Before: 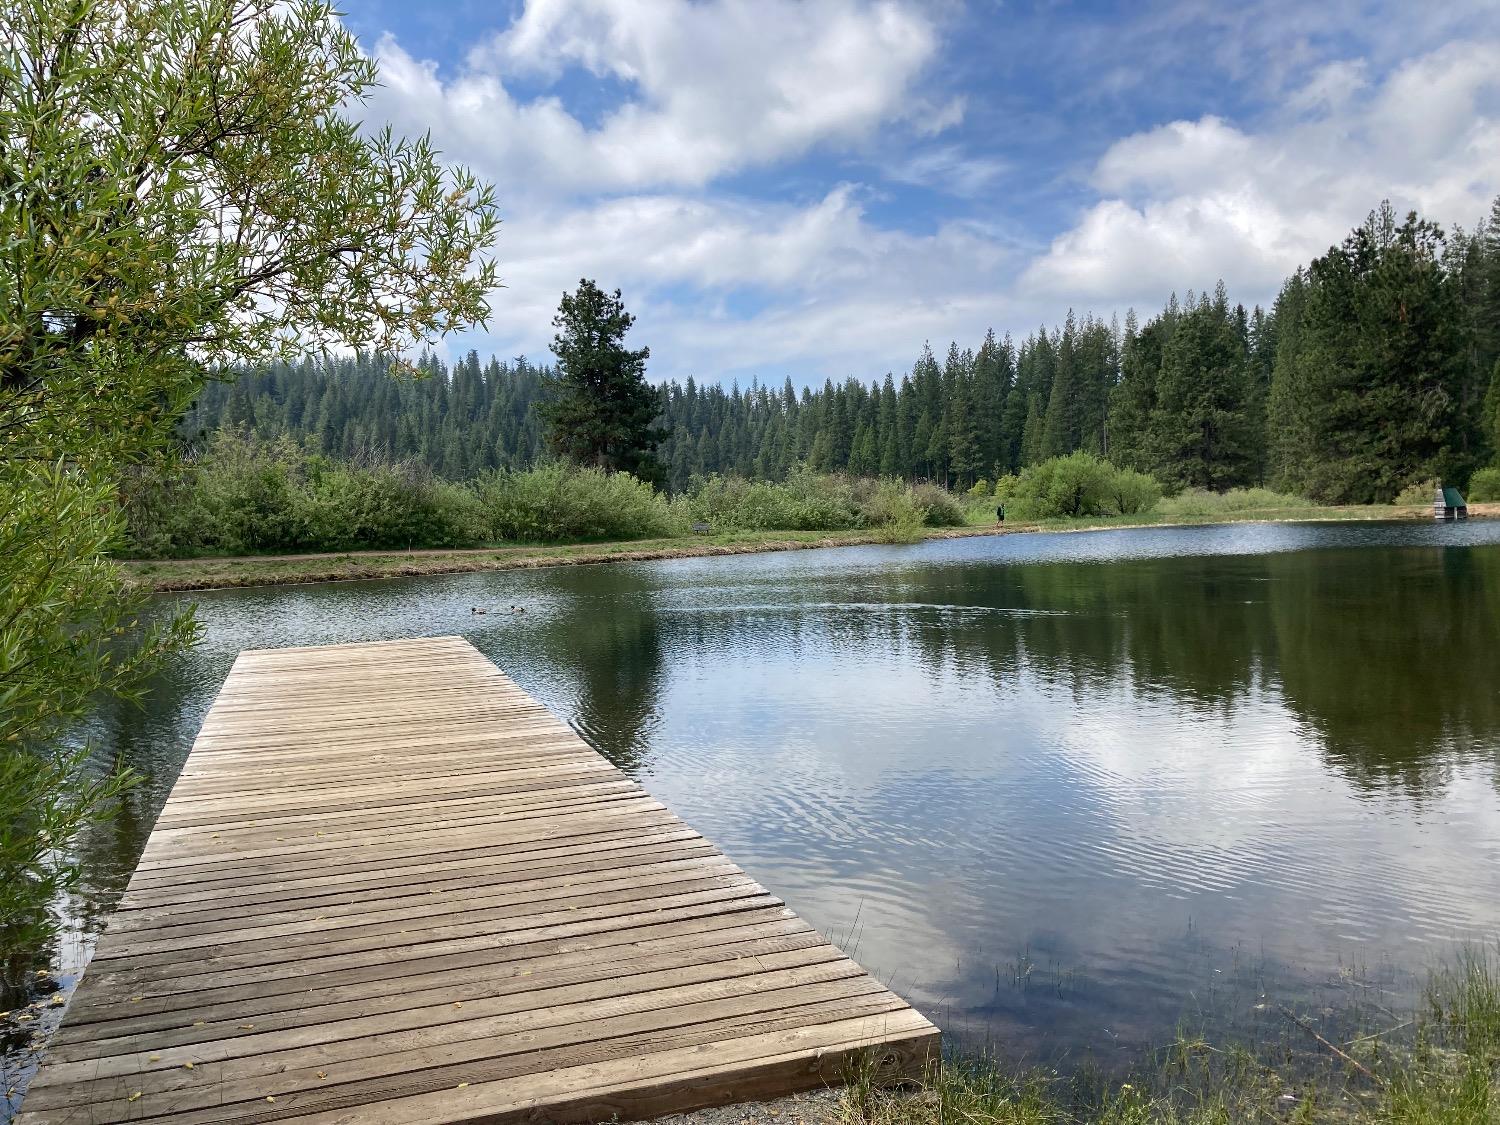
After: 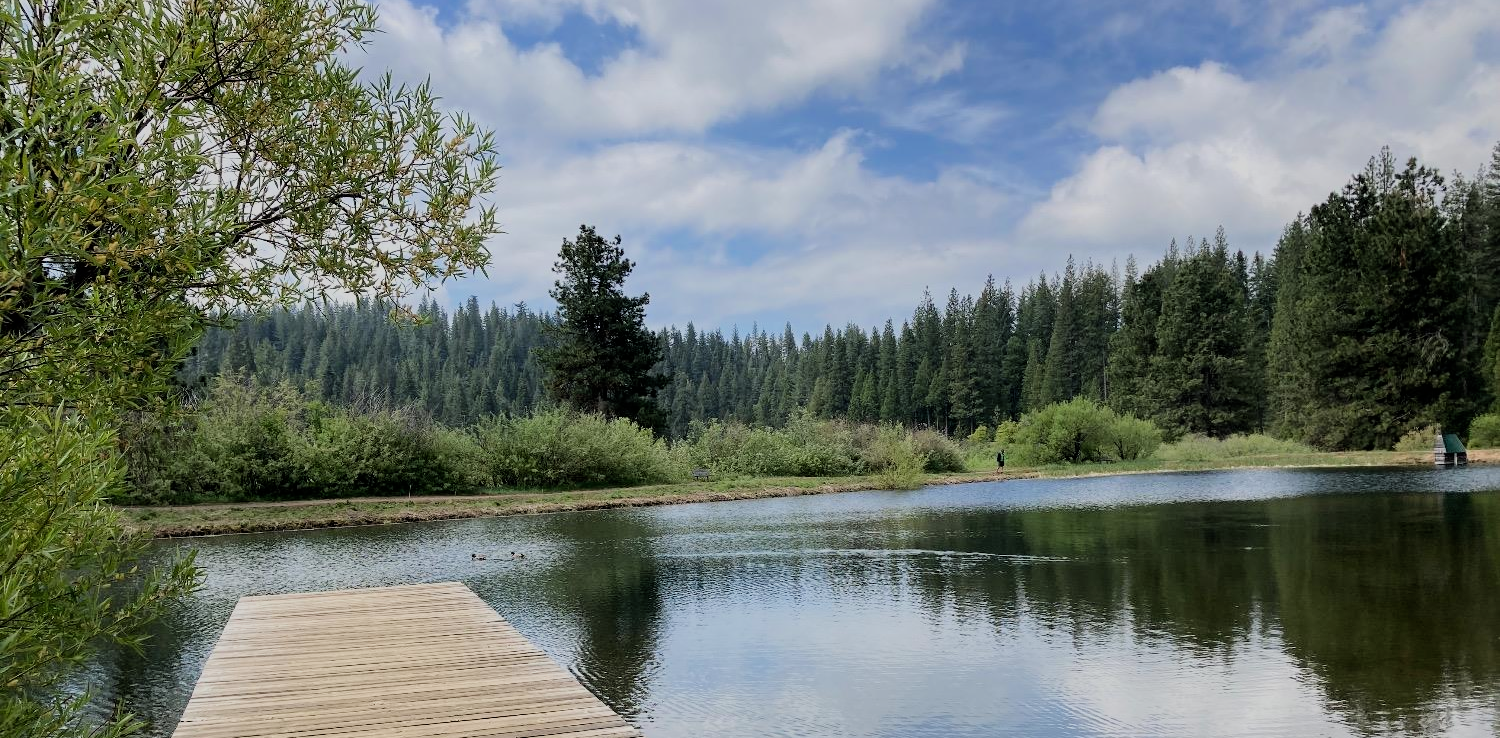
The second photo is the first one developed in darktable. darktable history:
crop and rotate: top 4.848%, bottom 29.503%
filmic rgb: black relative exposure -7.65 EV, white relative exposure 4.56 EV, hardness 3.61, color science v6 (2022)
